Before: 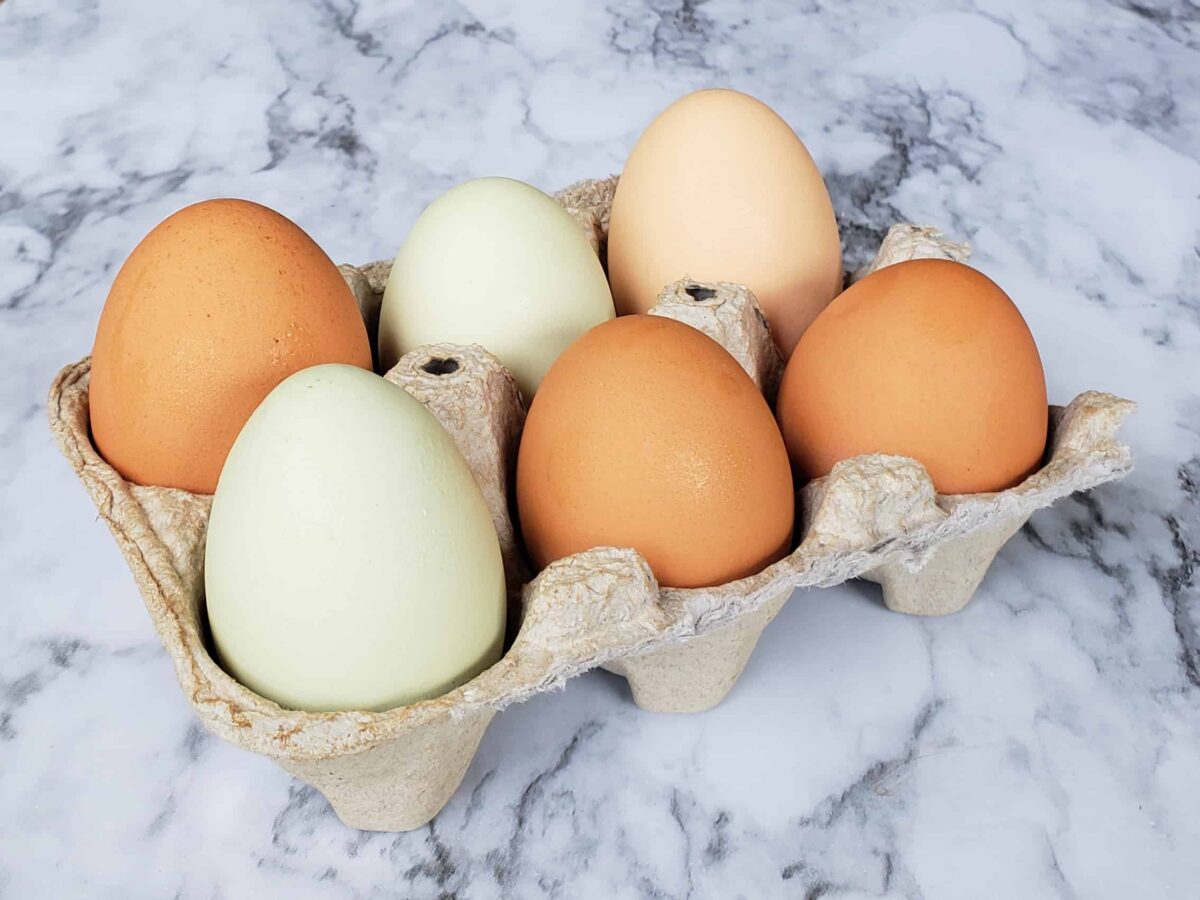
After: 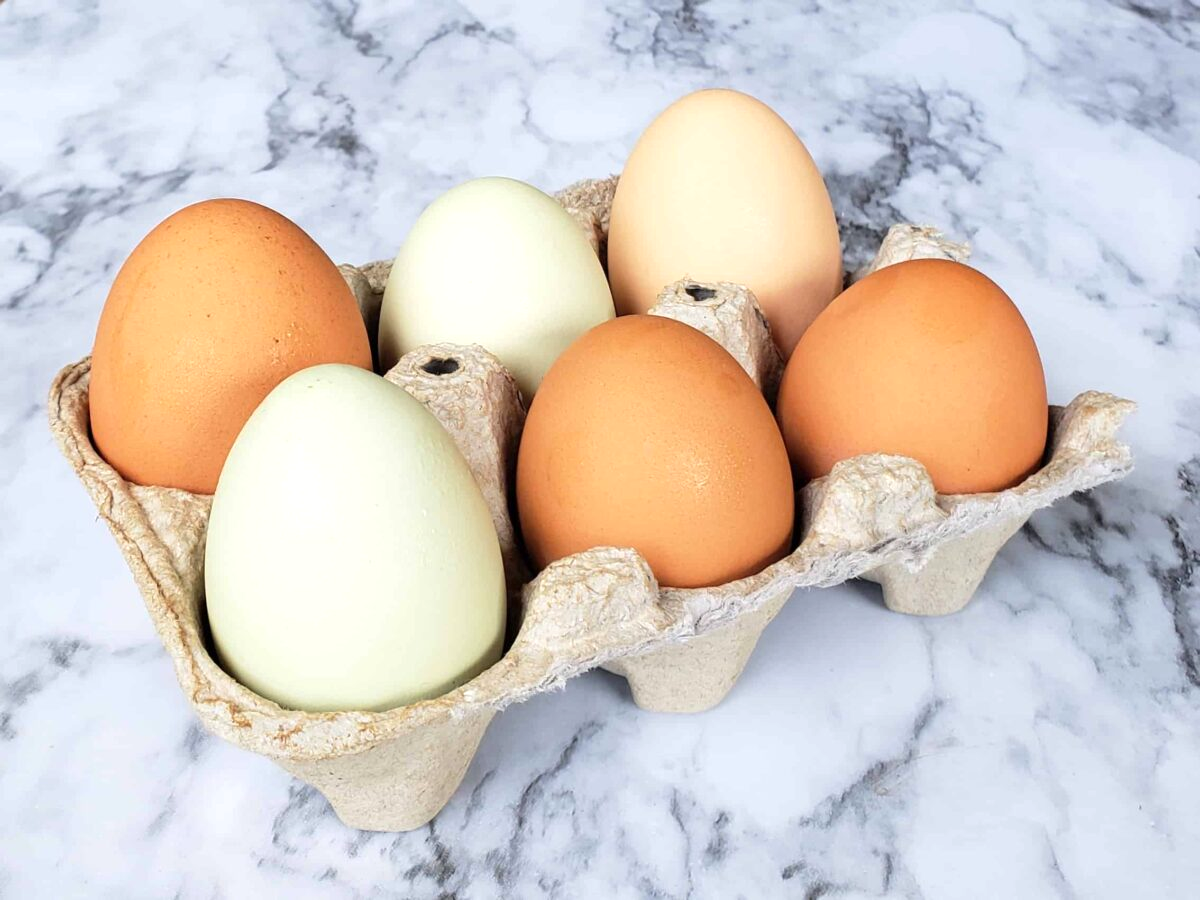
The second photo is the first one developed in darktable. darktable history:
exposure: exposure 0.3 EV, compensate highlight preservation false
white balance: emerald 1
